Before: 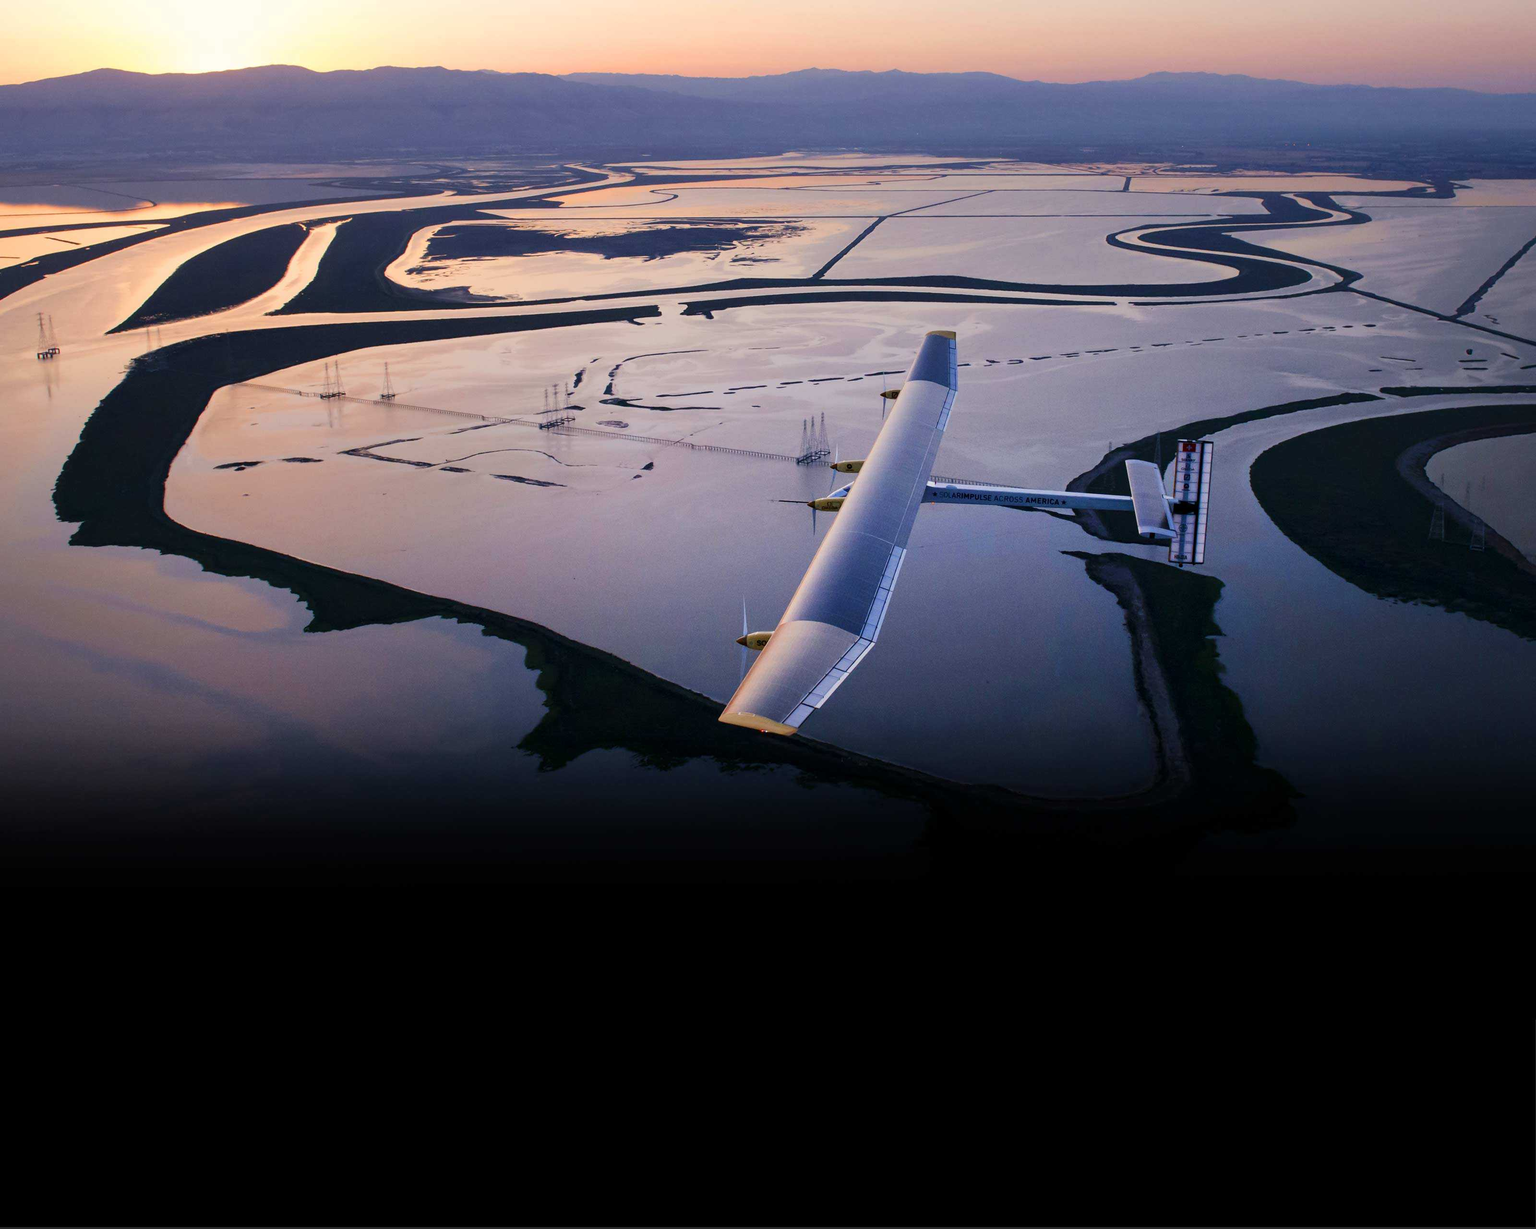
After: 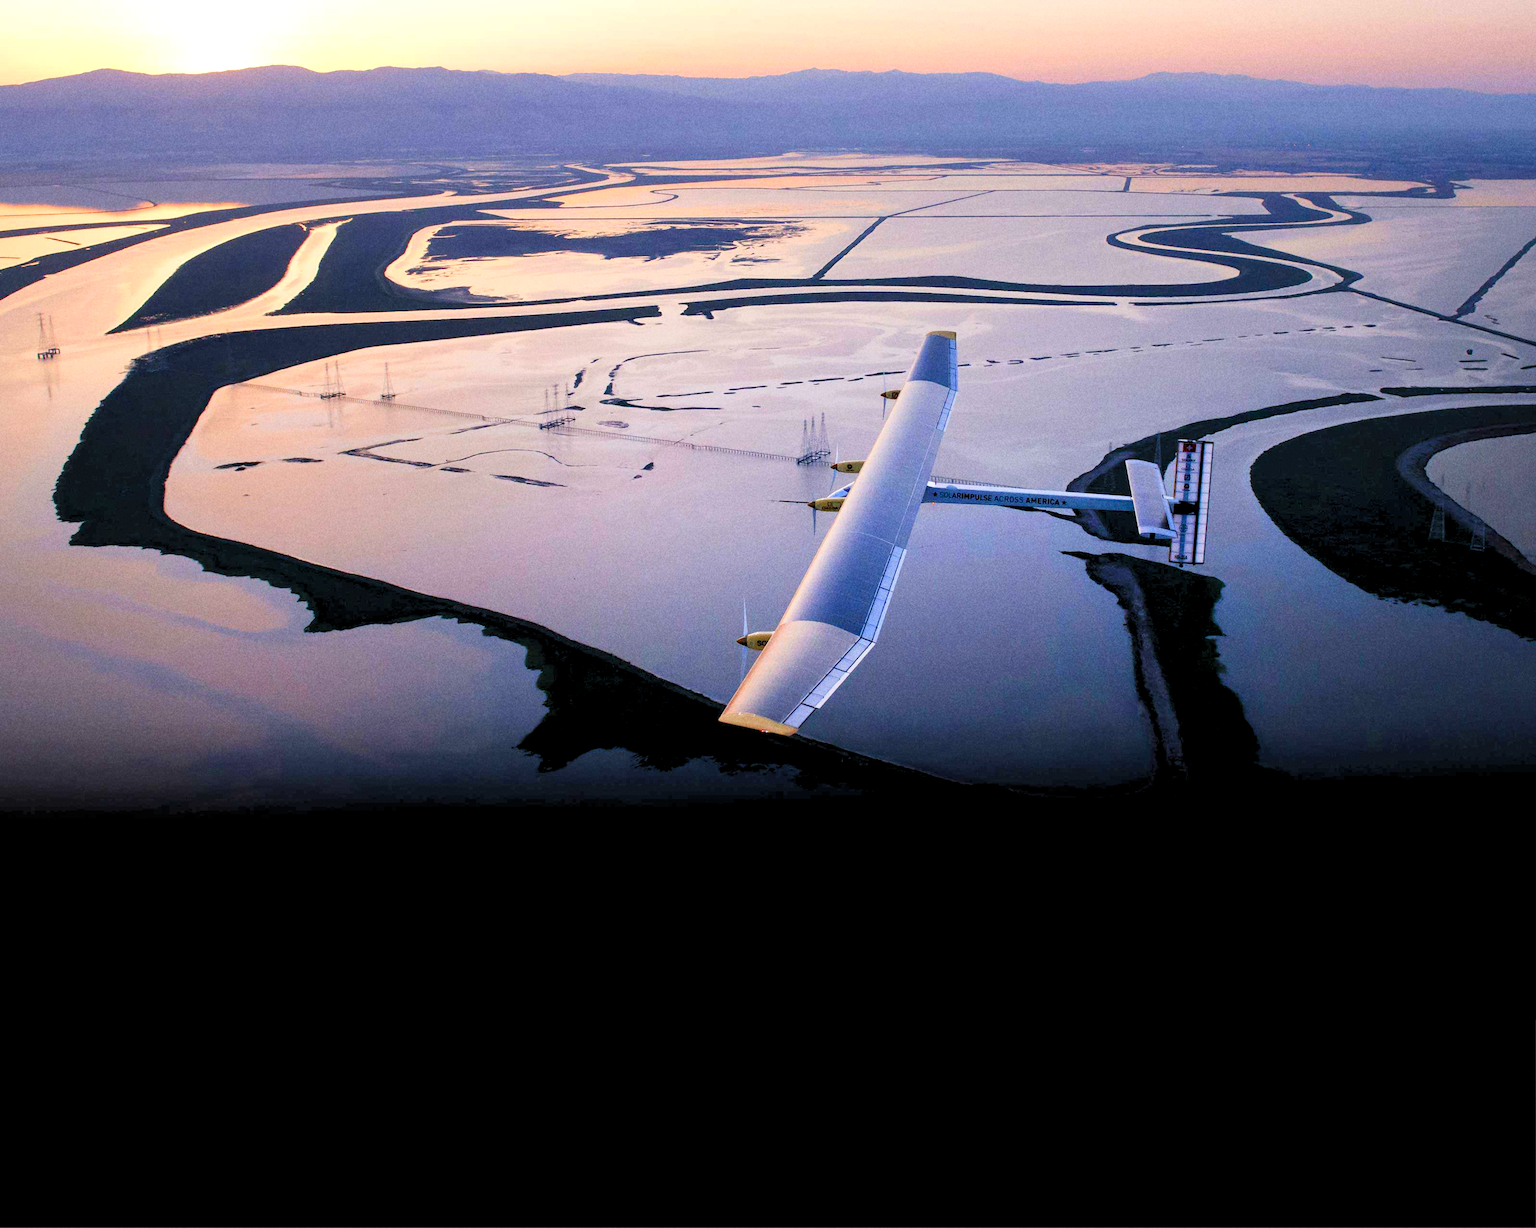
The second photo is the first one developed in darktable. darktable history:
levels: black 3.83%, white 90.64%, levels [0.044, 0.416, 0.908]
grain: on, module defaults
